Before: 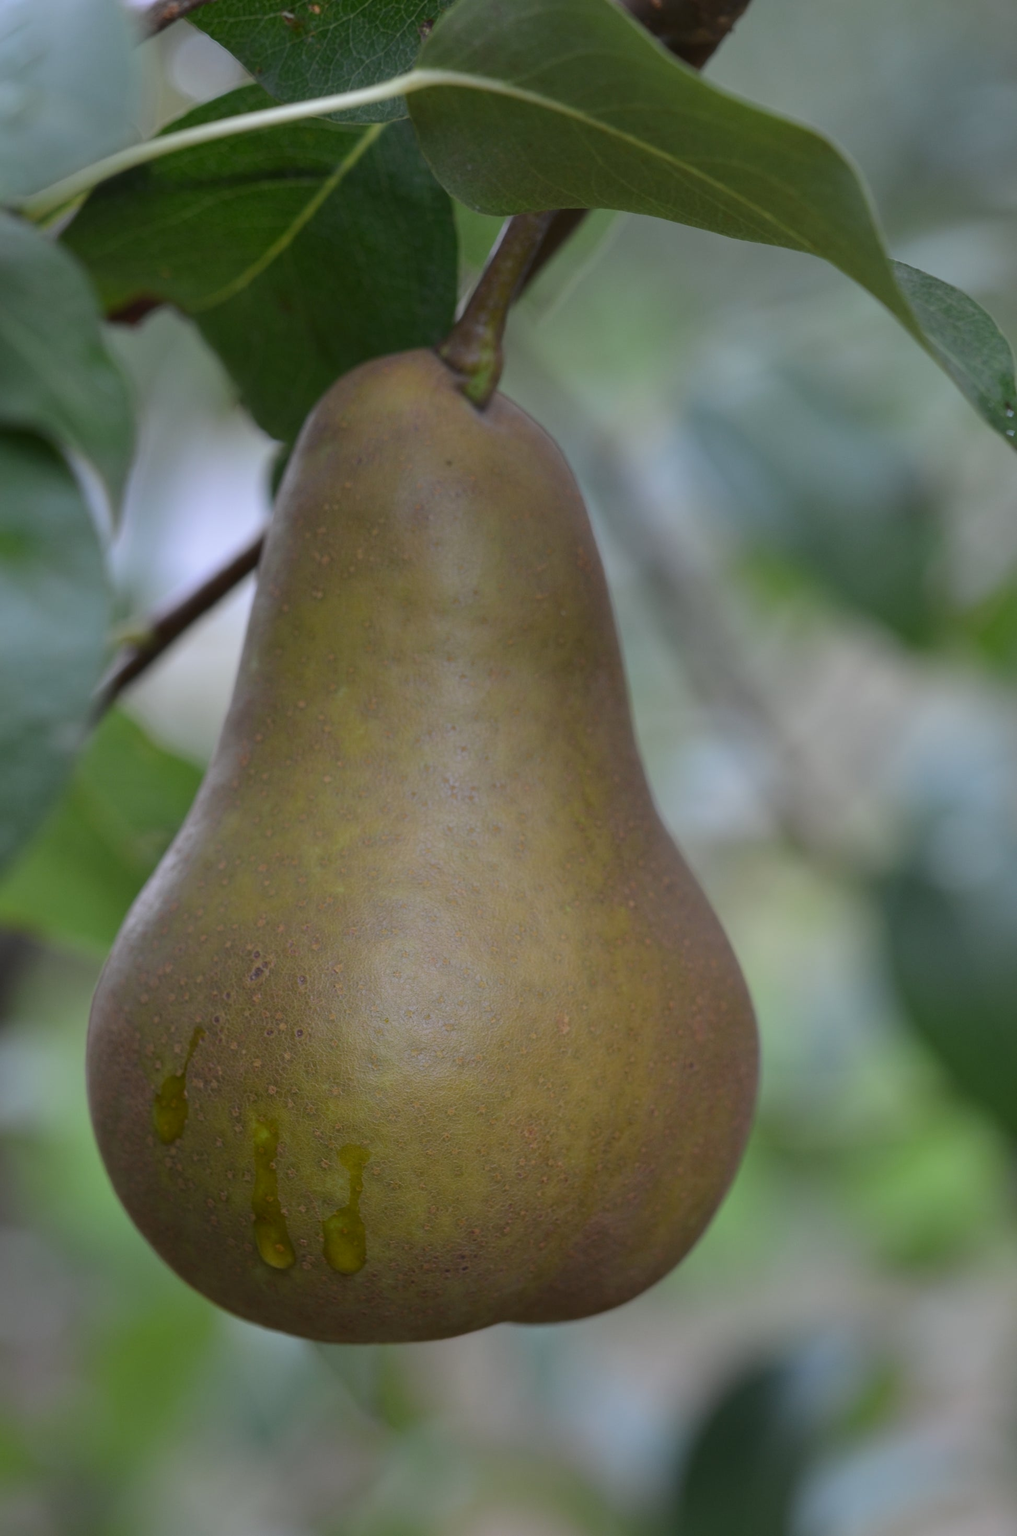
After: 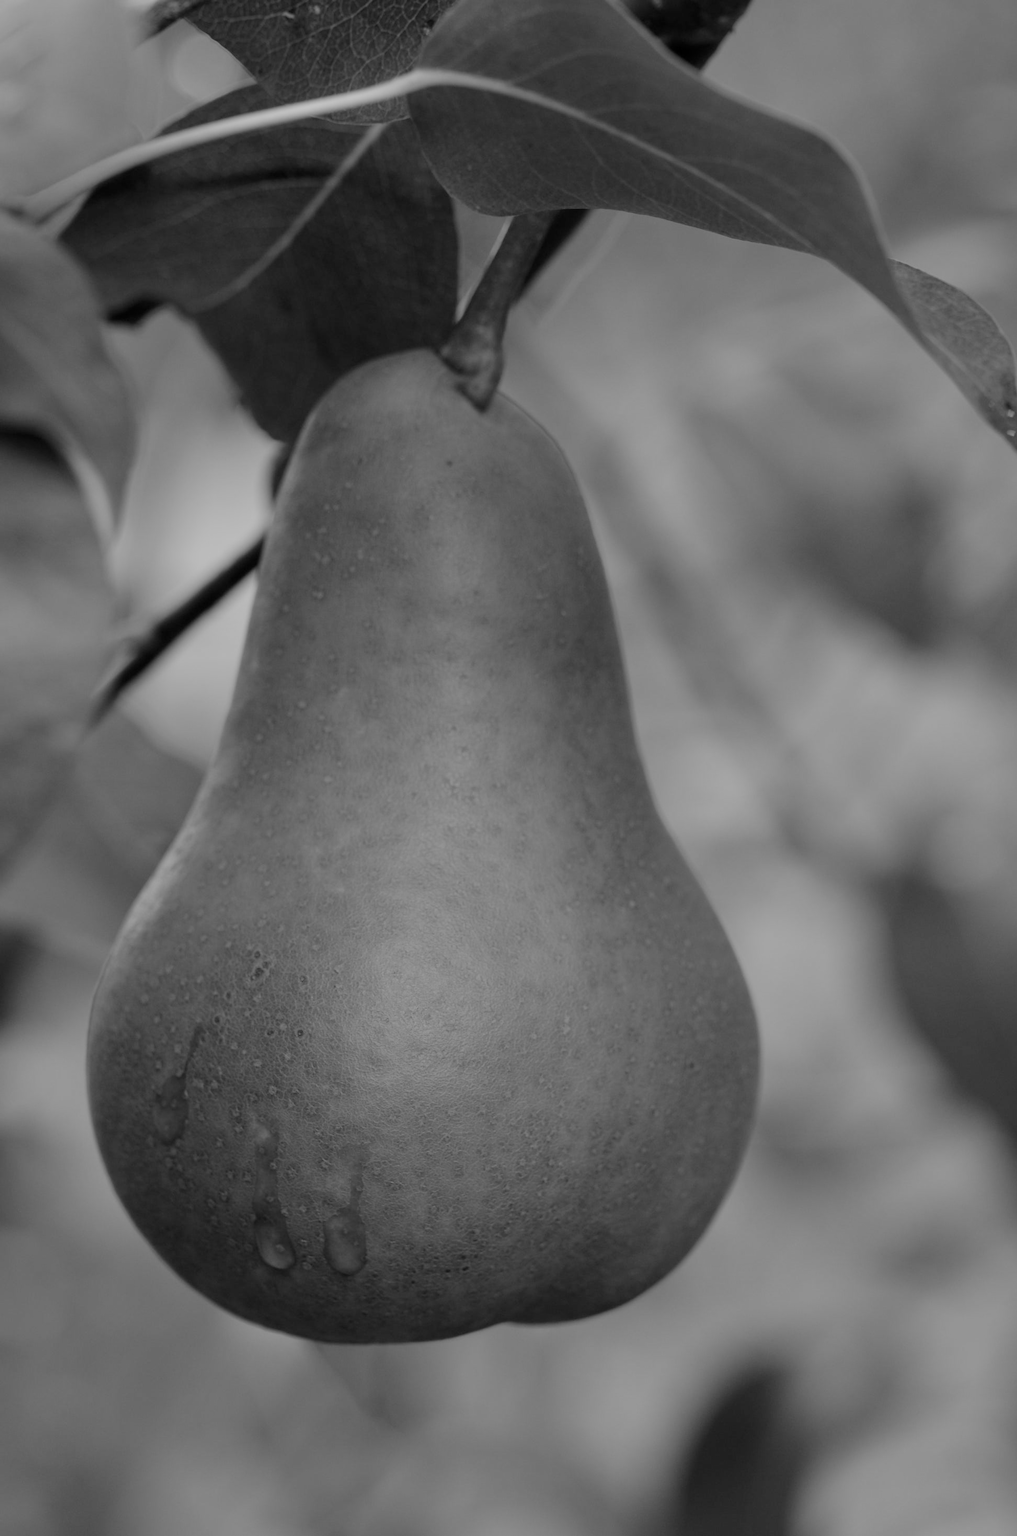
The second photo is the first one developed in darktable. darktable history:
monochrome: on, module defaults
filmic rgb: black relative exposure -7.65 EV, white relative exposure 4.56 EV, hardness 3.61
levels: levels [0.016, 0.5, 0.996]
